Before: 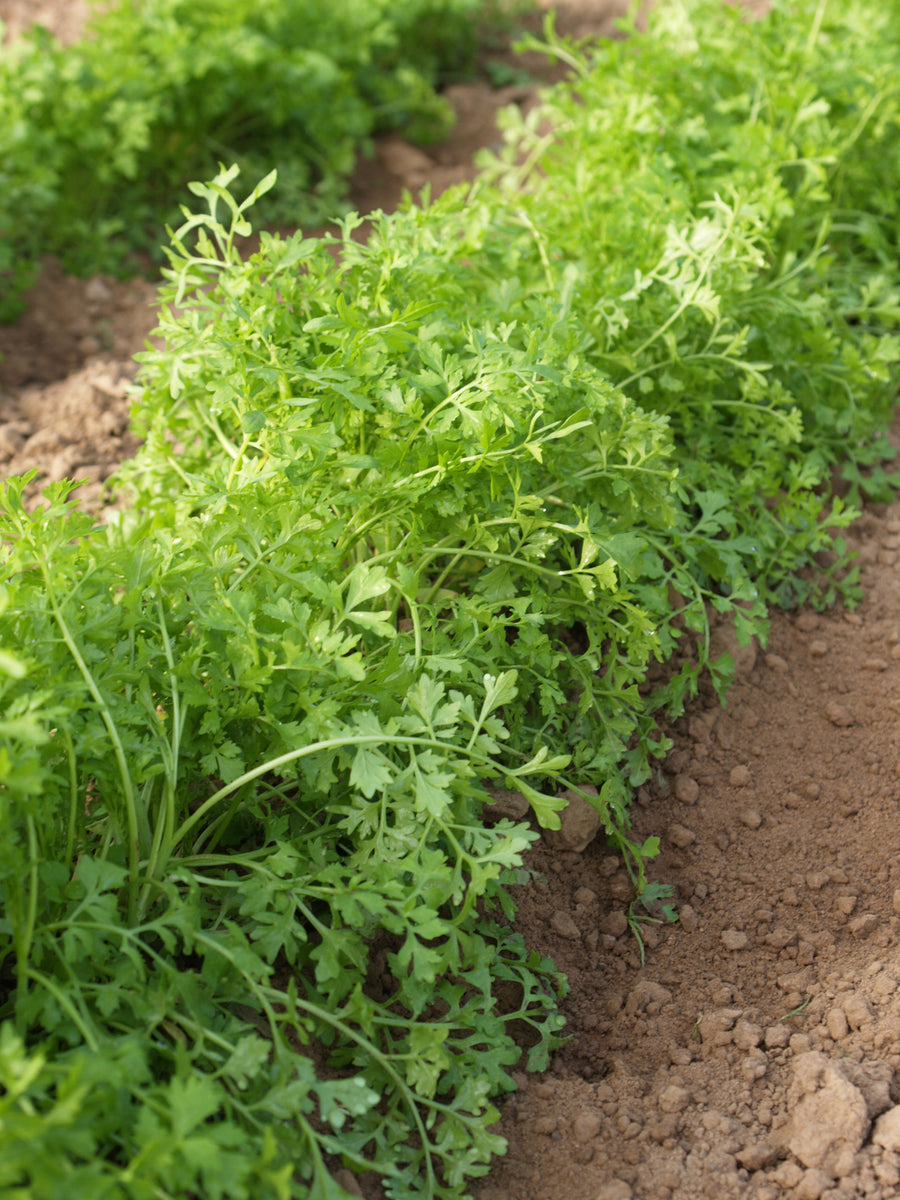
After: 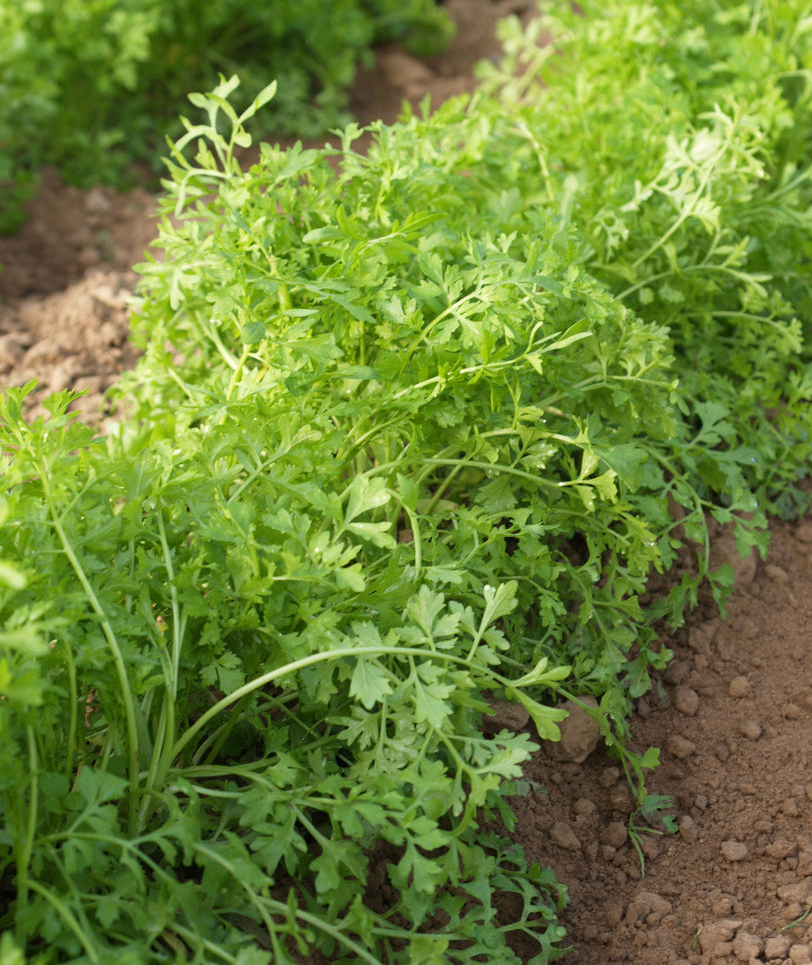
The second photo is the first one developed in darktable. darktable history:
crop: top 7.47%, right 9.742%, bottom 12.033%
